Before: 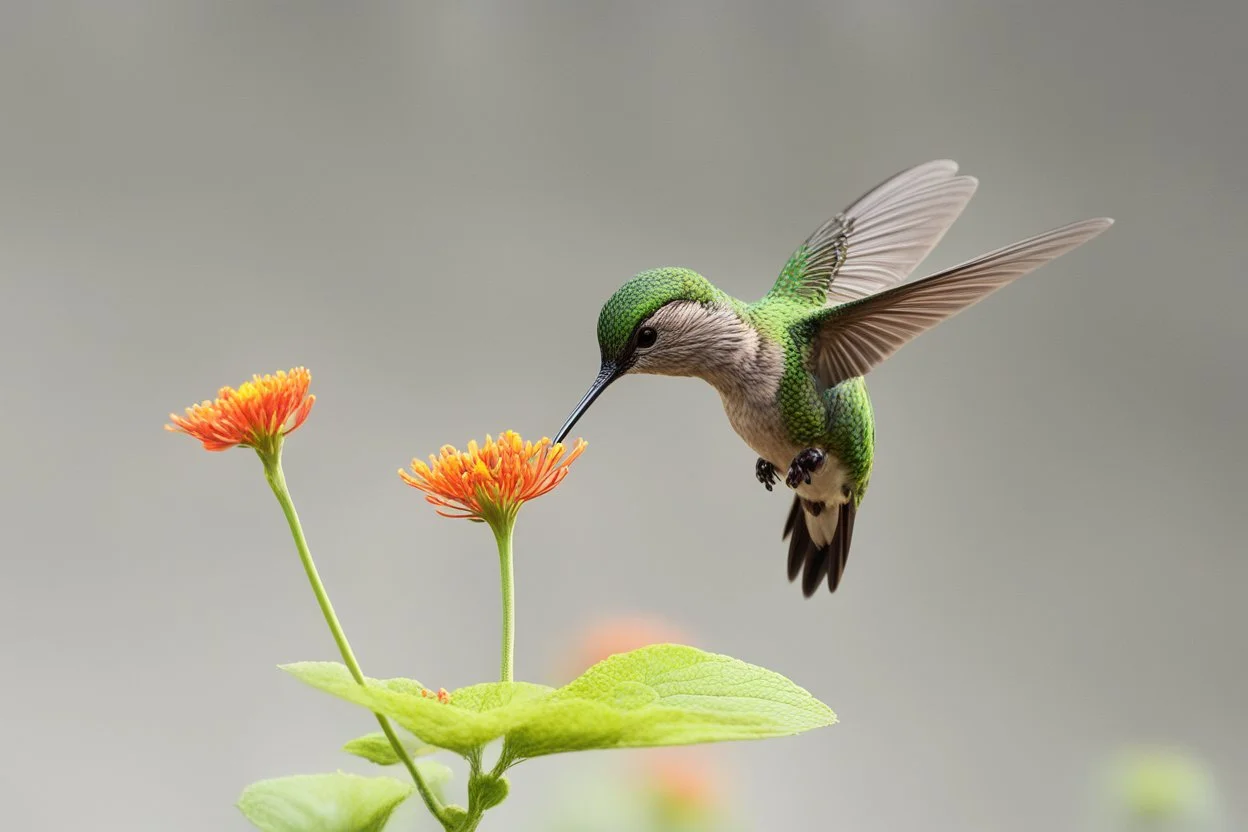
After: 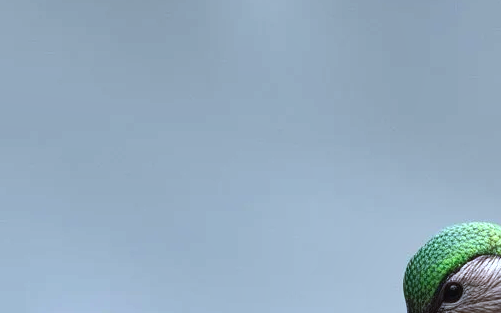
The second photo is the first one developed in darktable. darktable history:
crop: left 15.576%, top 5.45%, right 44.237%, bottom 56.891%
color calibration: gray › normalize channels true, illuminant custom, x 0.387, y 0.387, temperature 3820.88 K, gamut compression 0.014
shadows and highlights: soften with gaussian
exposure: black level correction -0.002, exposure 0.535 EV, compensate highlight preservation false
